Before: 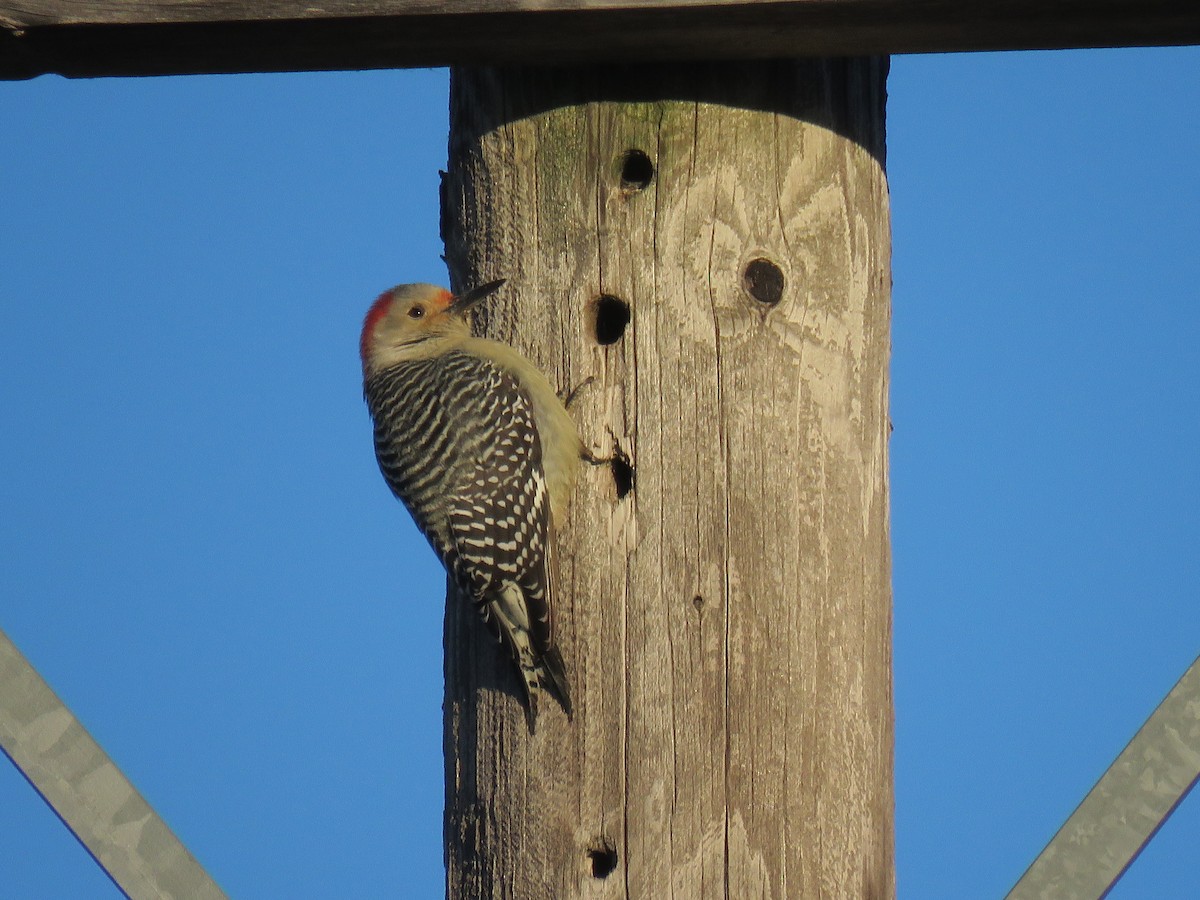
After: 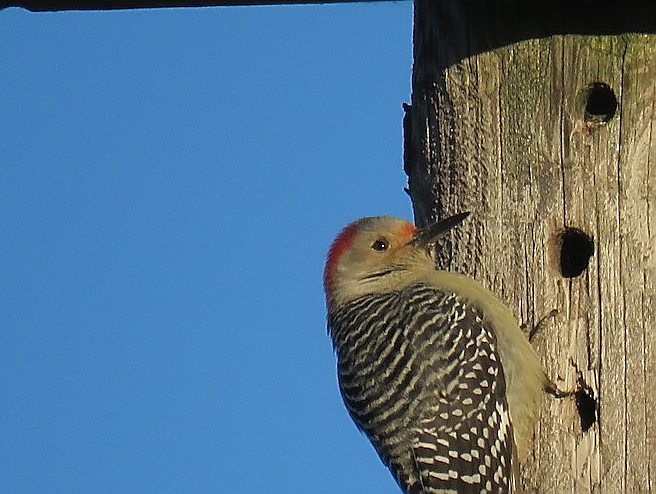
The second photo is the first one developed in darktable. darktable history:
crop and rotate: left 3.047%, top 7.509%, right 42.236%, bottom 37.598%
sharpen: radius 1.4, amount 1.25, threshold 0.7
